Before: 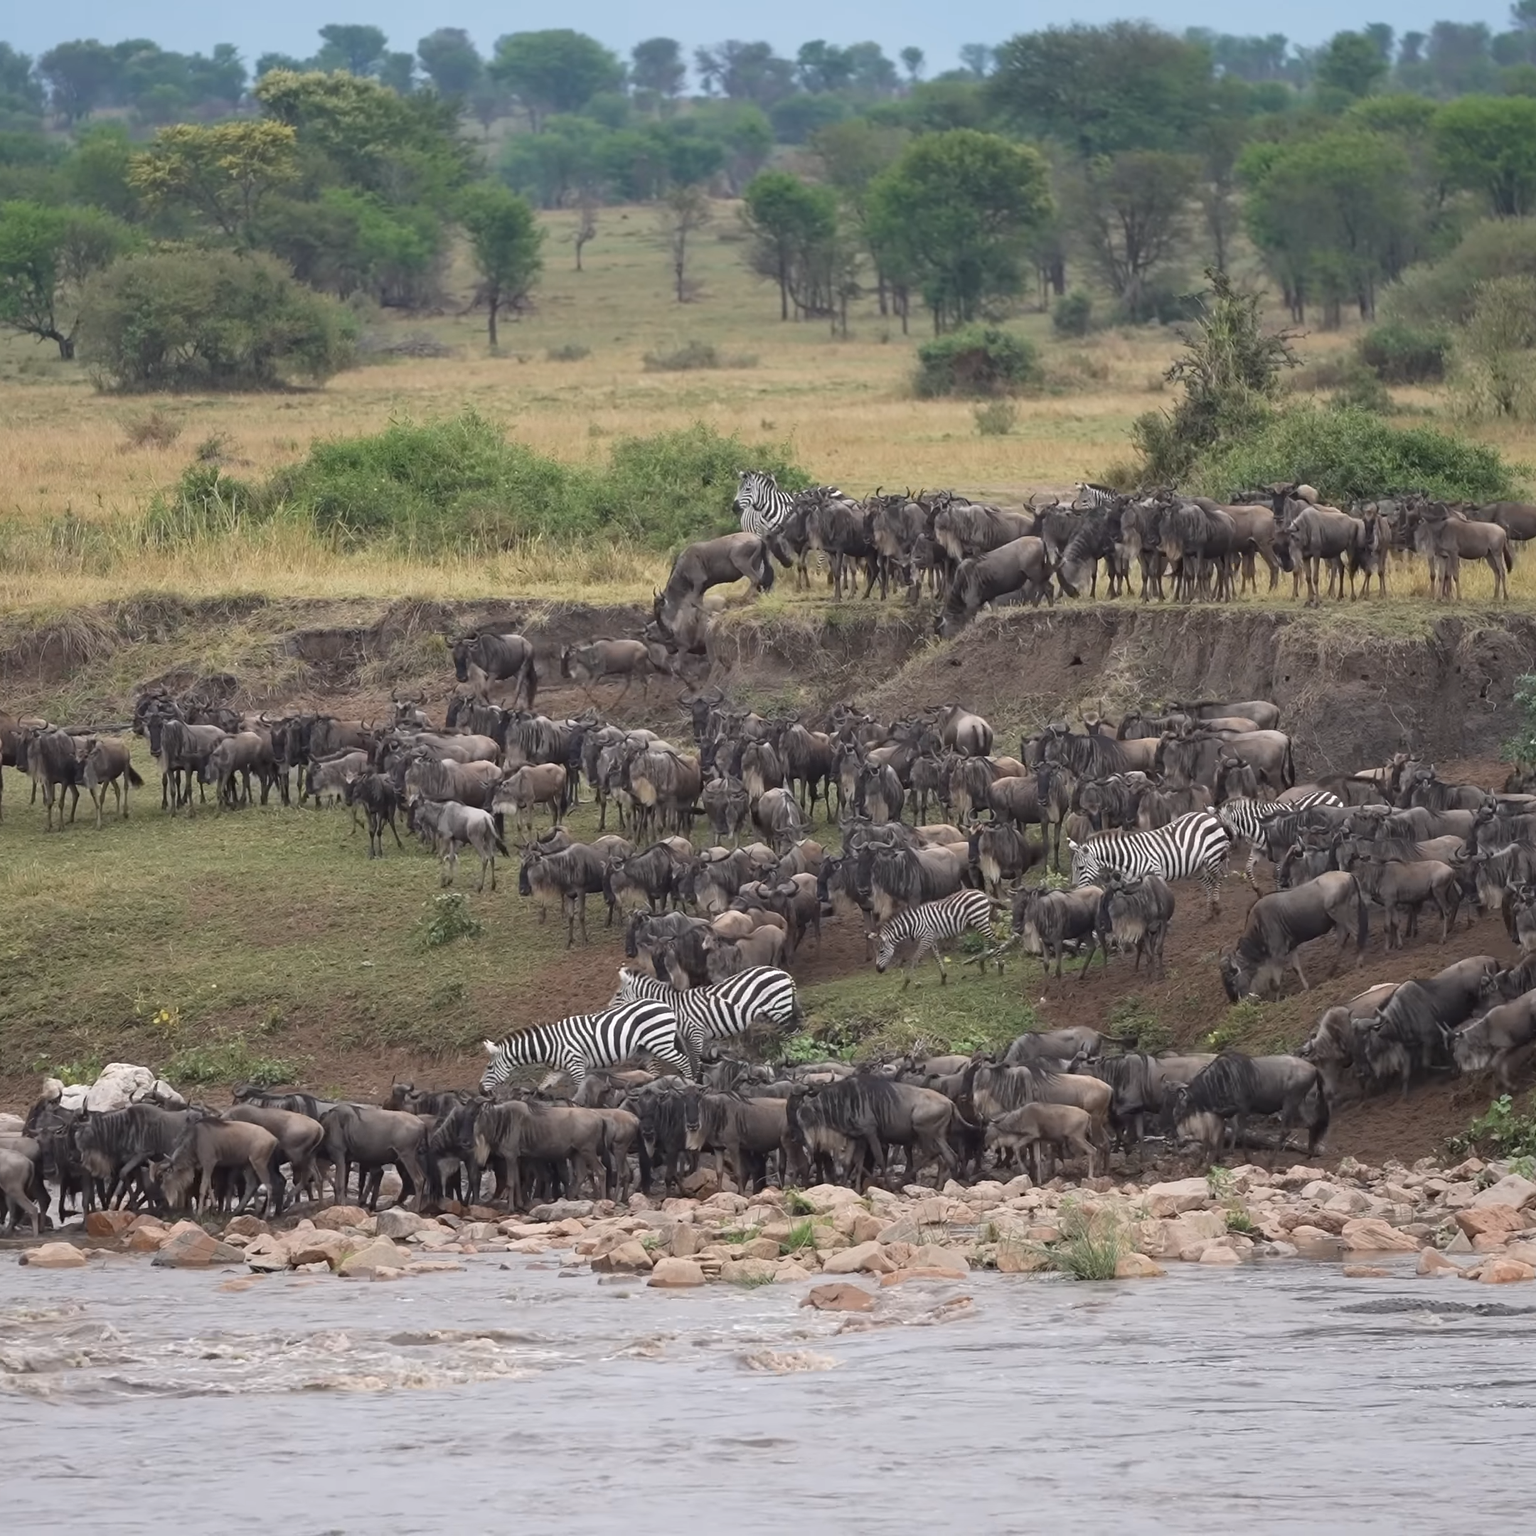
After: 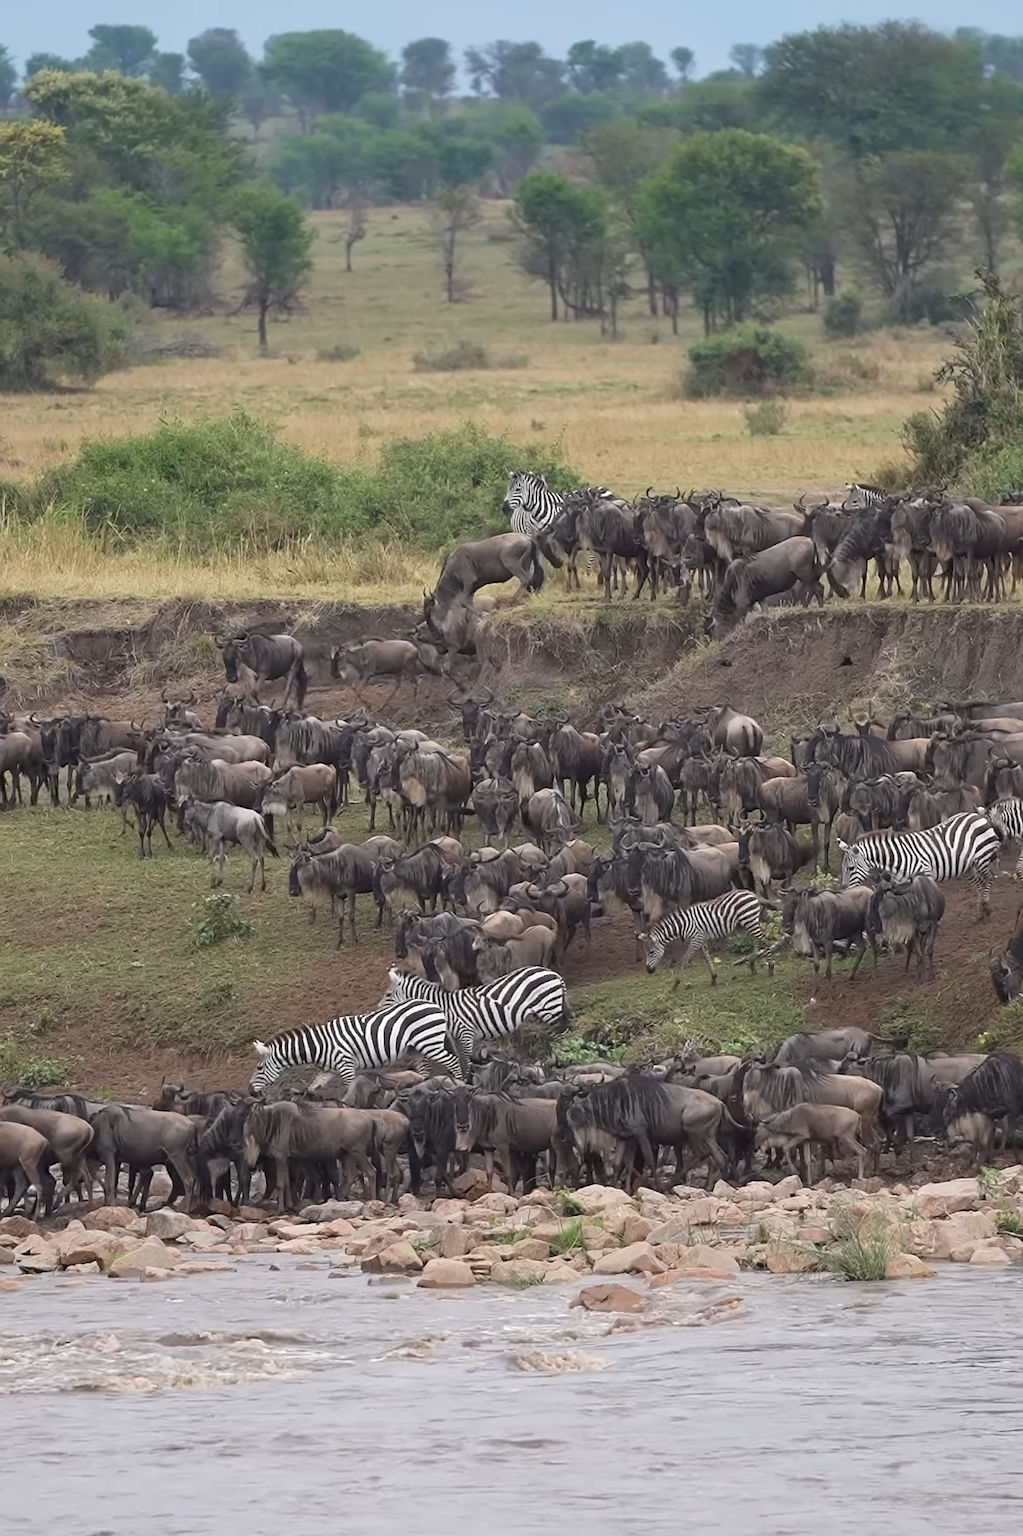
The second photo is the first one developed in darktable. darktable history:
crop and rotate: left 15.055%, right 18.278%
sharpen: radius 1.272, amount 0.305, threshold 0
